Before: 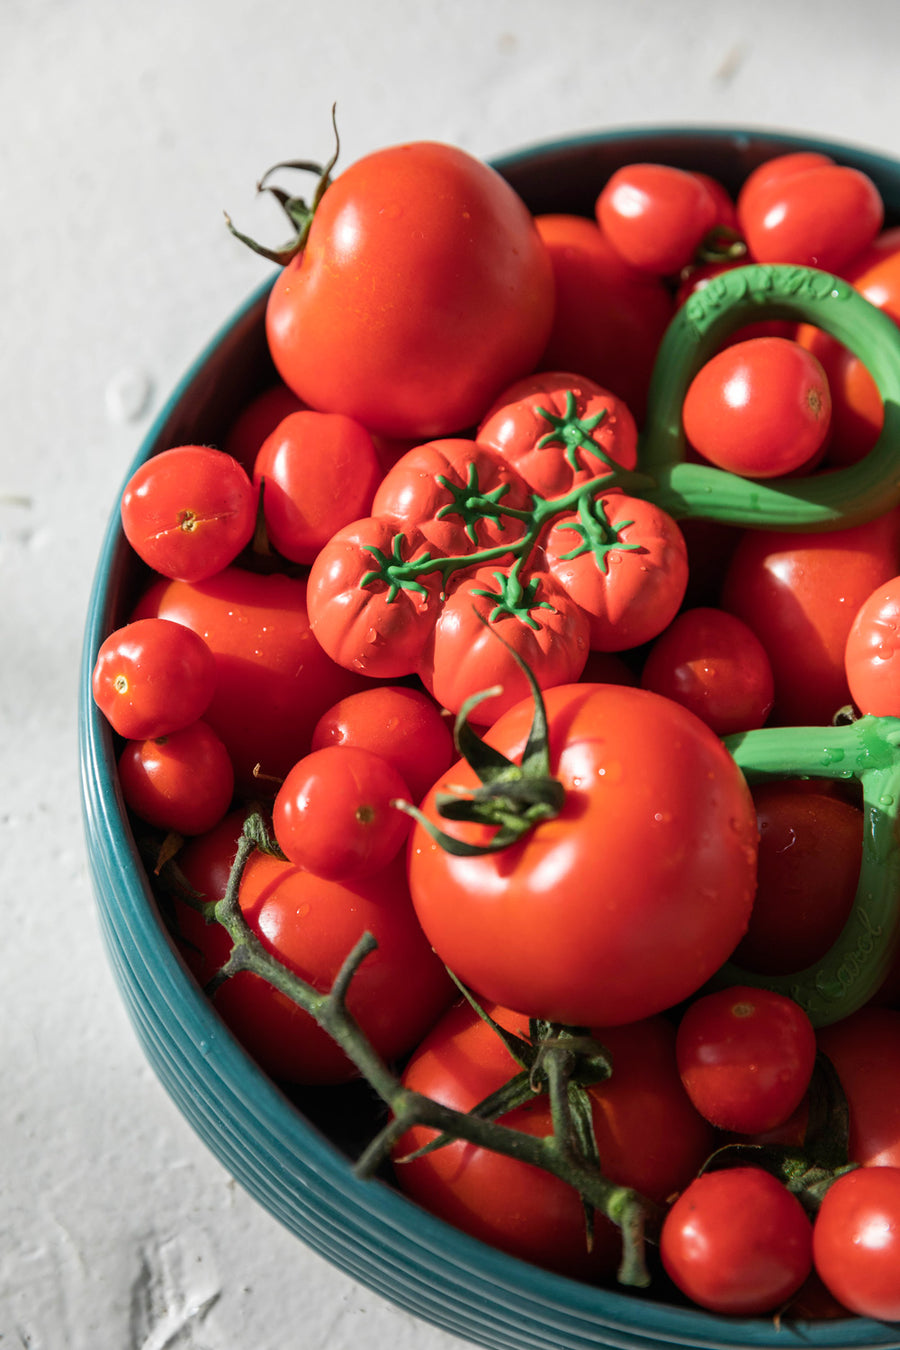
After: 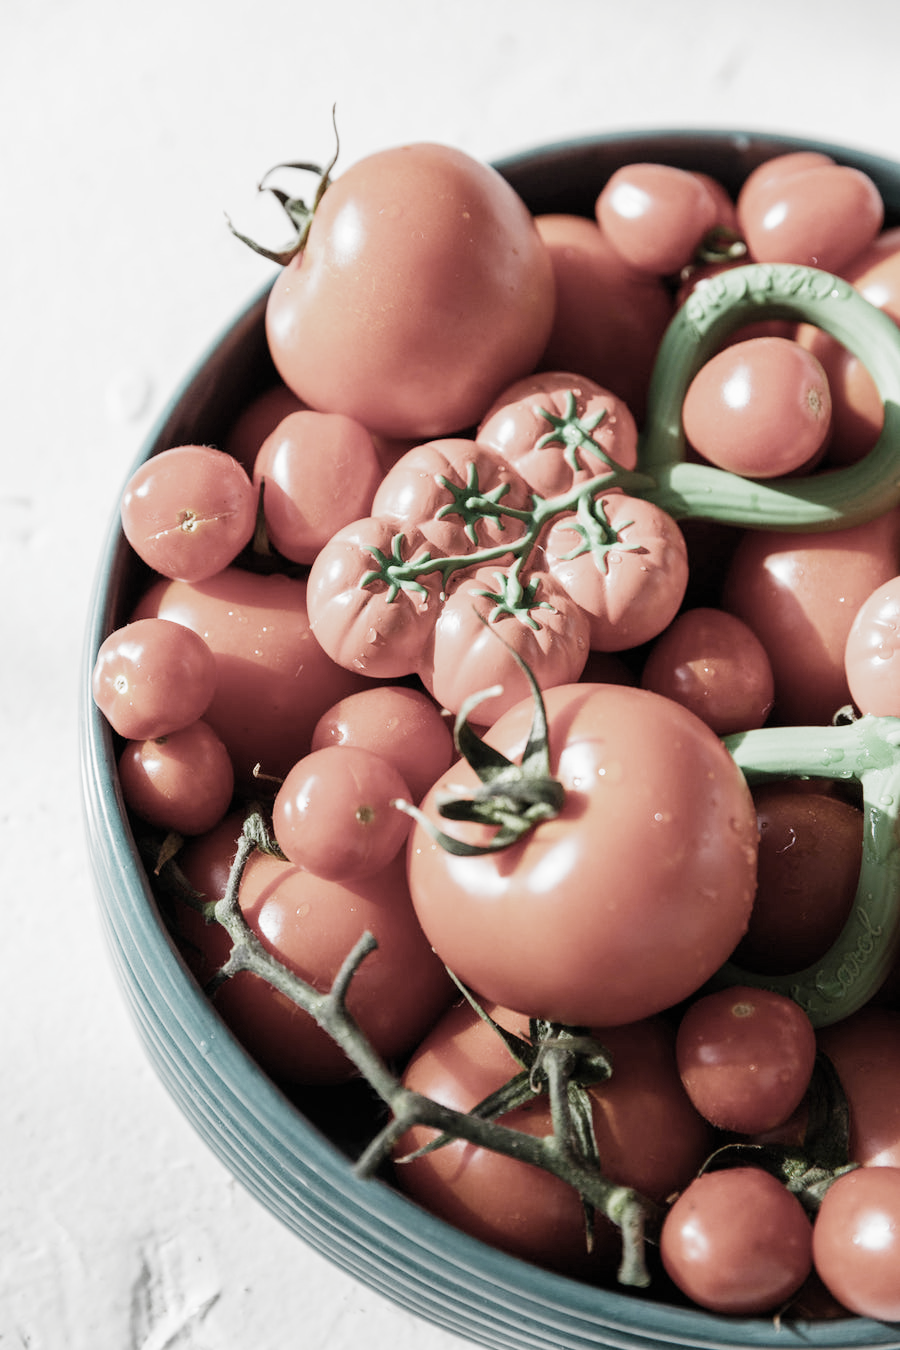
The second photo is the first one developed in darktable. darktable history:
filmic rgb: black relative exposure -7.65 EV, white relative exposure 3.97 EV, hardness 4.02, contrast 1.099, highlights saturation mix -30.32%, preserve chrominance no, color science v5 (2021), contrast in shadows safe, contrast in highlights safe
exposure: black level correction 0, exposure 1.402 EV, compensate highlight preservation false
